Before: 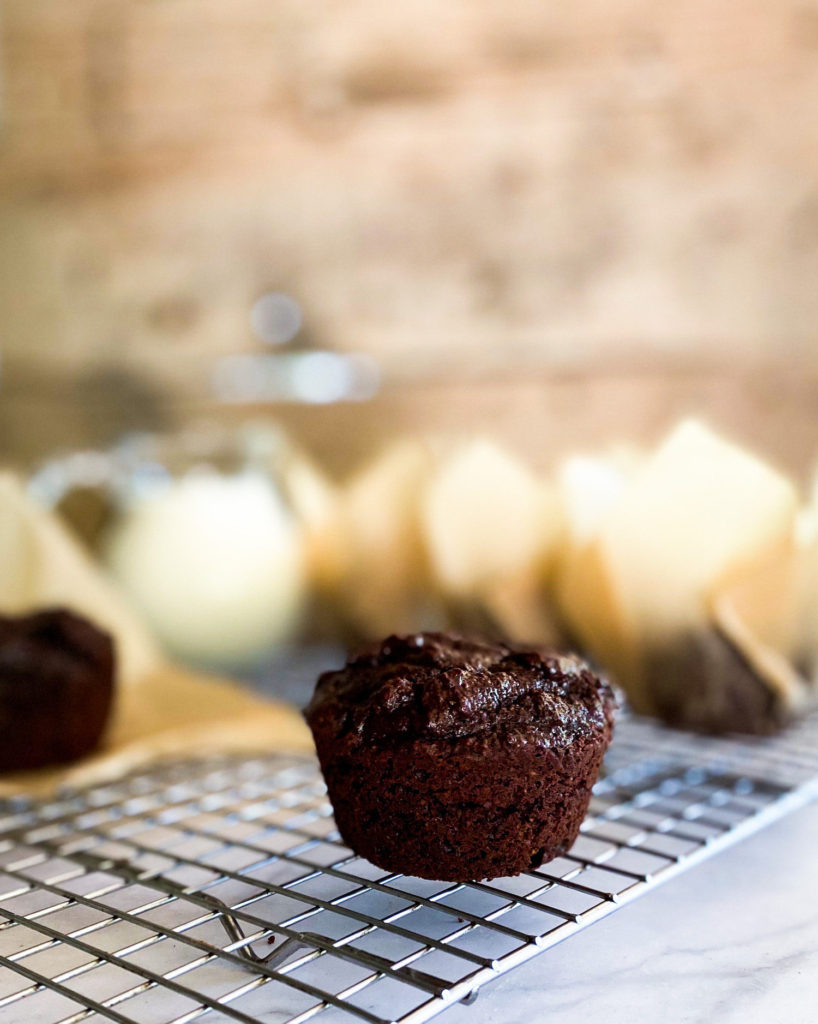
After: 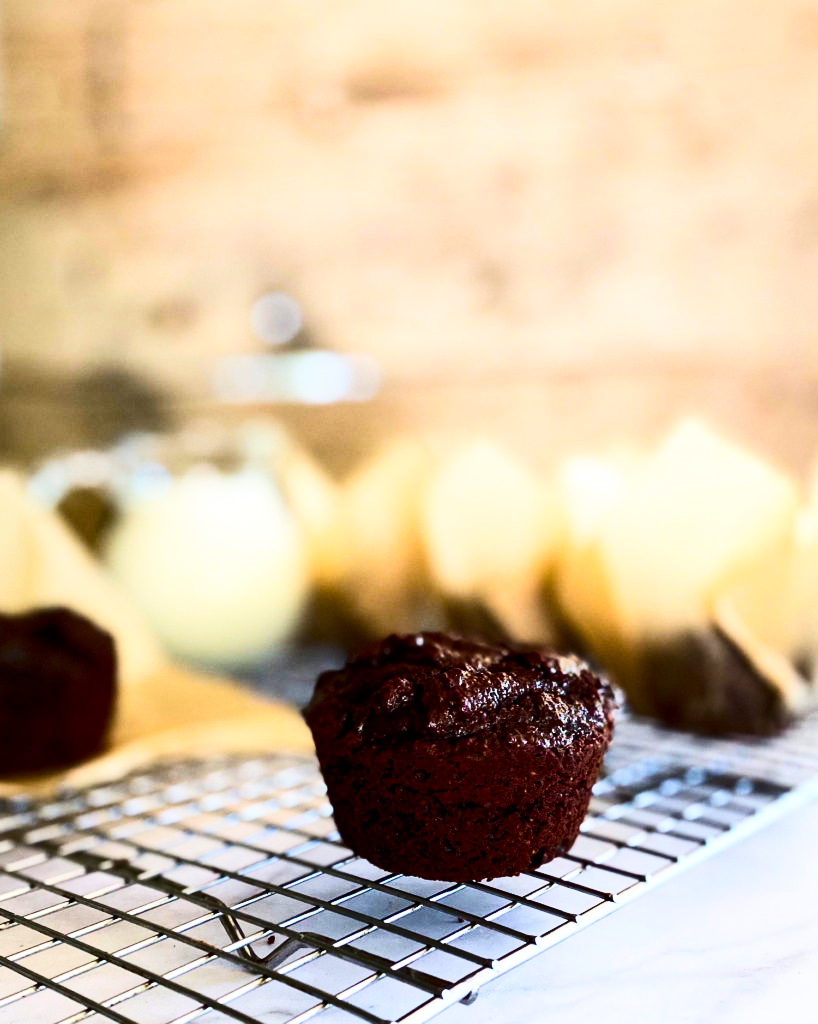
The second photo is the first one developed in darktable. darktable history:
contrast brightness saturation: contrast 0.407, brightness 0.054, saturation 0.254
